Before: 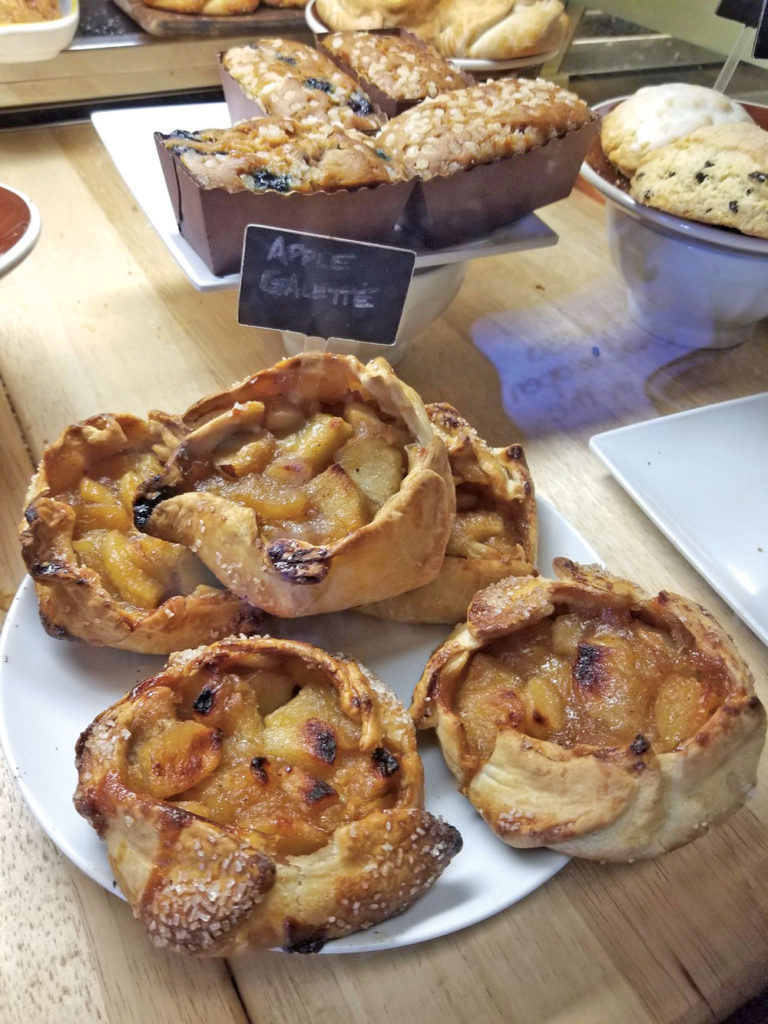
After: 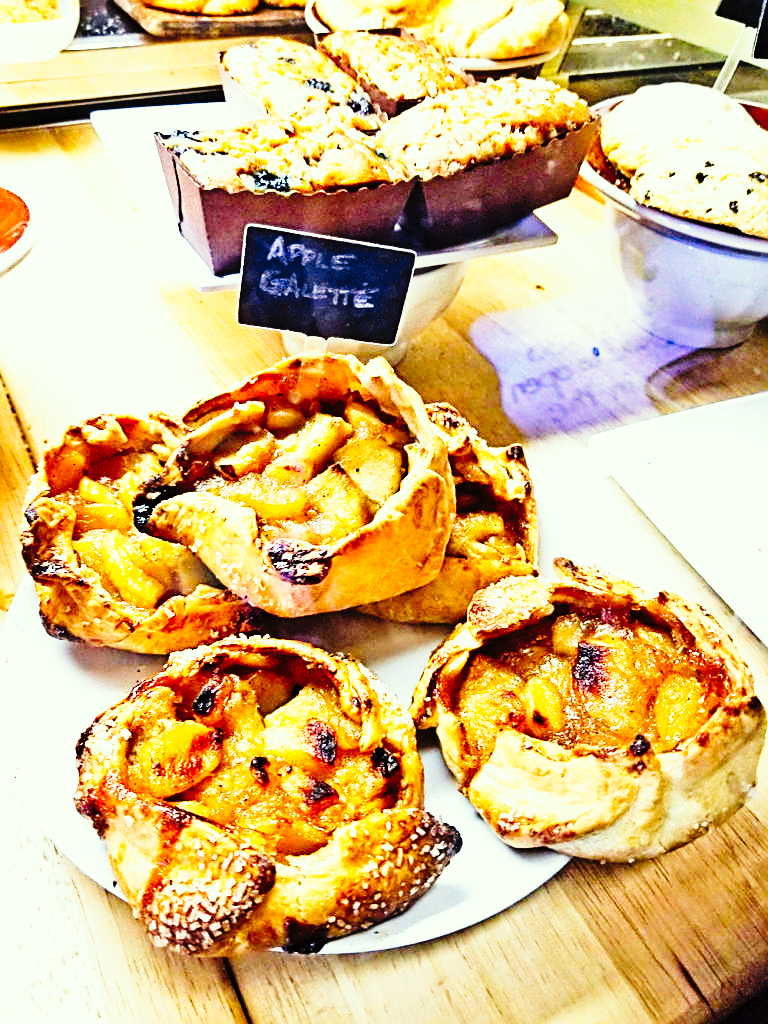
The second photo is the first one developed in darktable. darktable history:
color correction: highlights a* -4.64, highlights b* 5.06, saturation 0.959
sharpen: radius 2.691, amount 0.654
base curve: curves: ch0 [(0, 0) (0.028, 0.03) (0.121, 0.232) (0.46, 0.748) (0.859, 0.968) (1, 1)], preserve colors none
color balance rgb: linear chroma grading › global chroma 14.477%, perceptual saturation grading › global saturation 0.001%
tone curve: curves: ch0 [(0, 0) (0.003, 0.002) (0.011, 0.005) (0.025, 0.011) (0.044, 0.017) (0.069, 0.021) (0.1, 0.027) (0.136, 0.035) (0.177, 0.05) (0.224, 0.076) (0.277, 0.126) (0.335, 0.212) (0.399, 0.333) (0.468, 0.473) (0.543, 0.627) (0.623, 0.784) (0.709, 0.9) (0.801, 0.963) (0.898, 0.988) (1, 1)], preserve colors none
